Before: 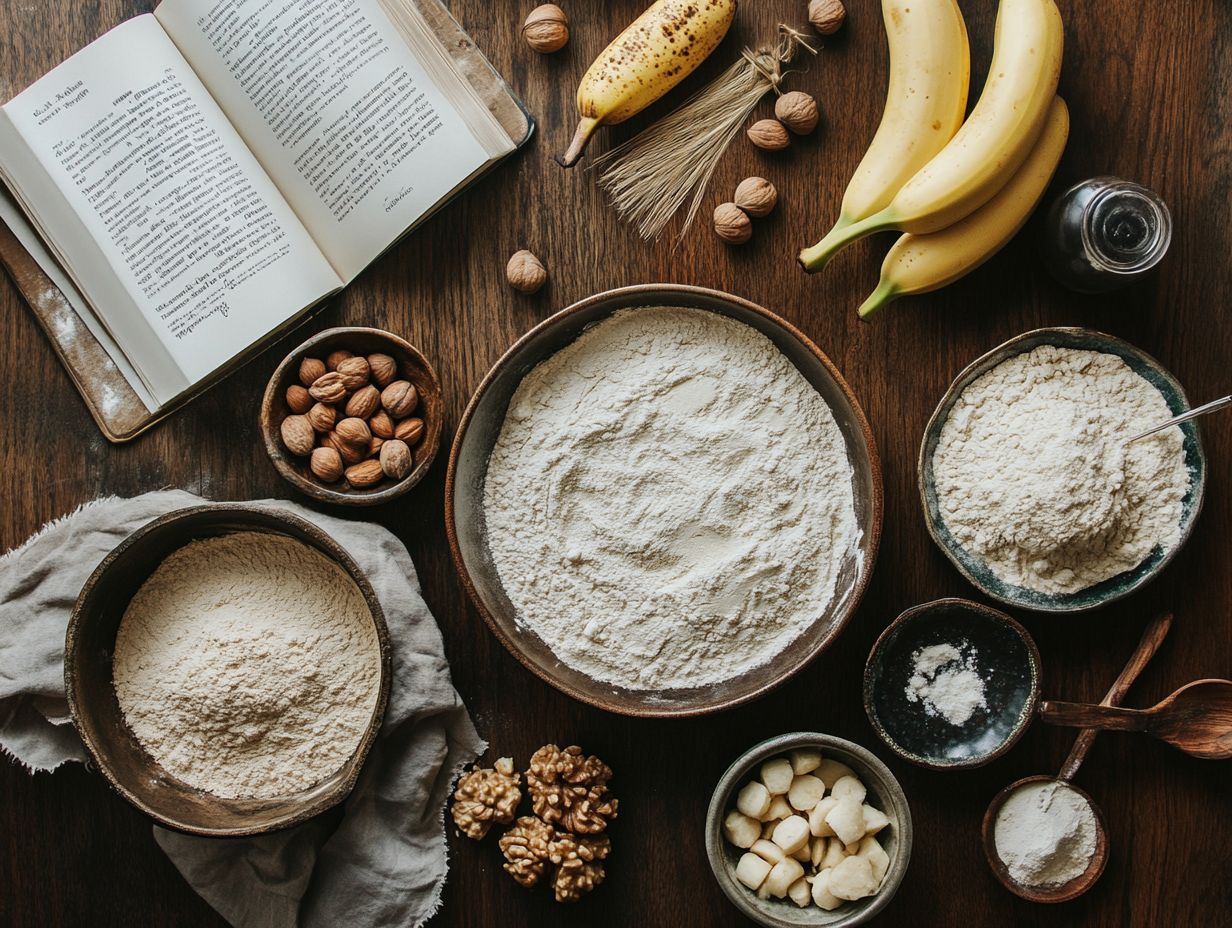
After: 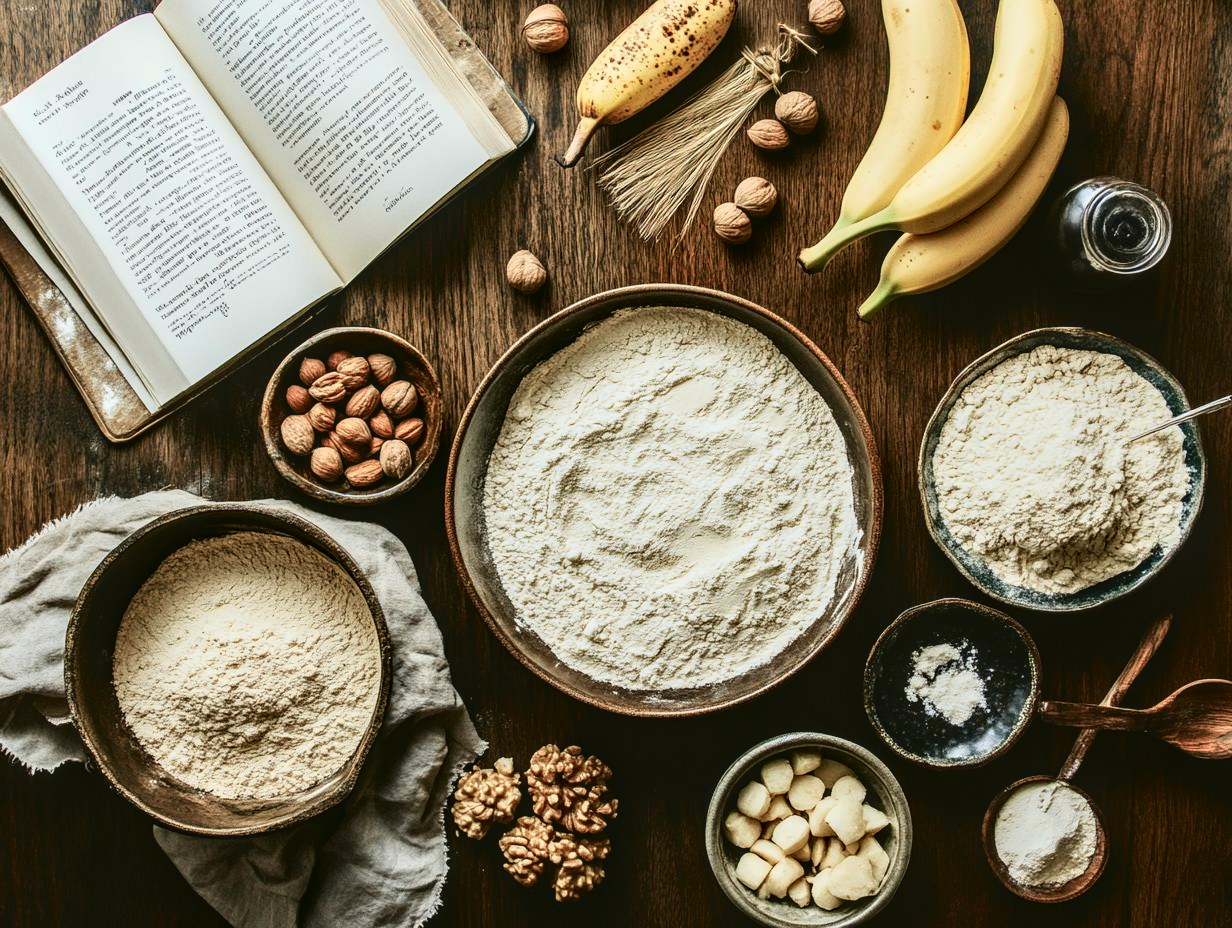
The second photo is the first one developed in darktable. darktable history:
tone curve: curves: ch0 [(0, 0.023) (0.087, 0.065) (0.184, 0.168) (0.45, 0.54) (0.57, 0.683) (0.706, 0.841) (0.877, 0.948) (1, 0.984)]; ch1 [(0, 0) (0.388, 0.369) (0.447, 0.447) (0.505, 0.5) (0.534, 0.535) (0.563, 0.563) (0.579, 0.59) (0.644, 0.663) (1, 1)]; ch2 [(0, 0) (0.301, 0.259) (0.385, 0.395) (0.492, 0.496) (0.518, 0.537) (0.583, 0.605) (0.673, 0.667) (1, 1)], color space Lab, independent channels, preserve colors none
local contrast: detail 130%
